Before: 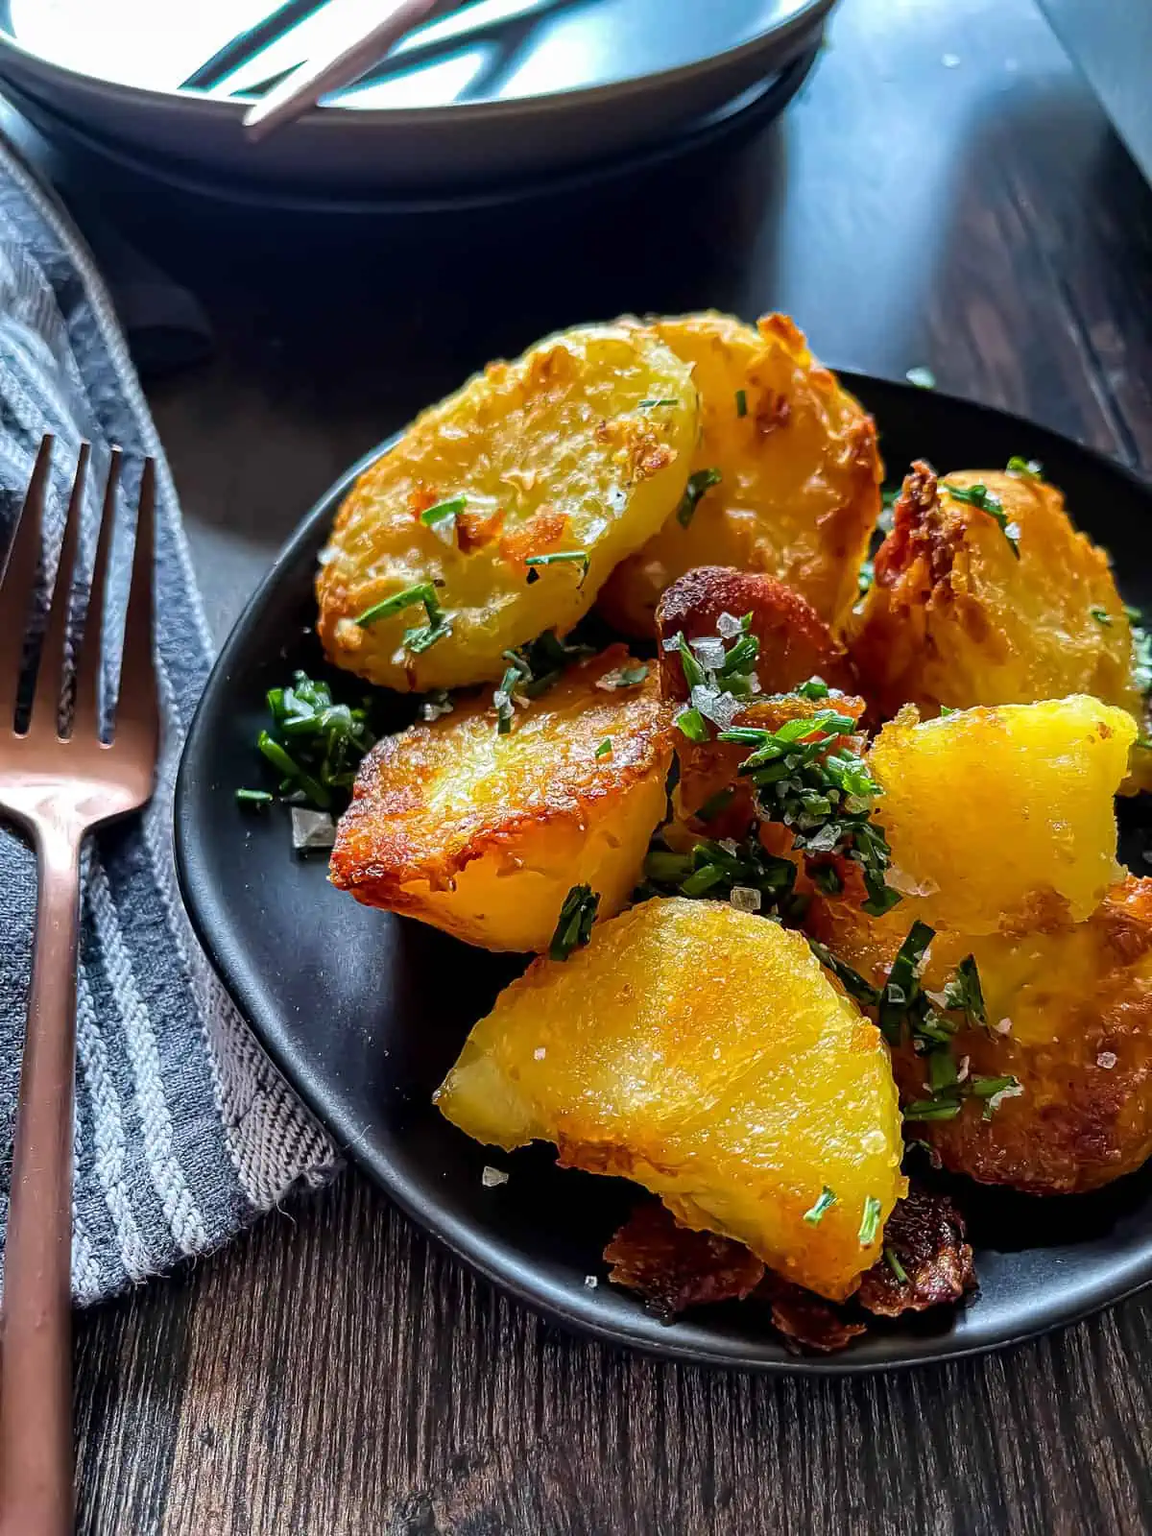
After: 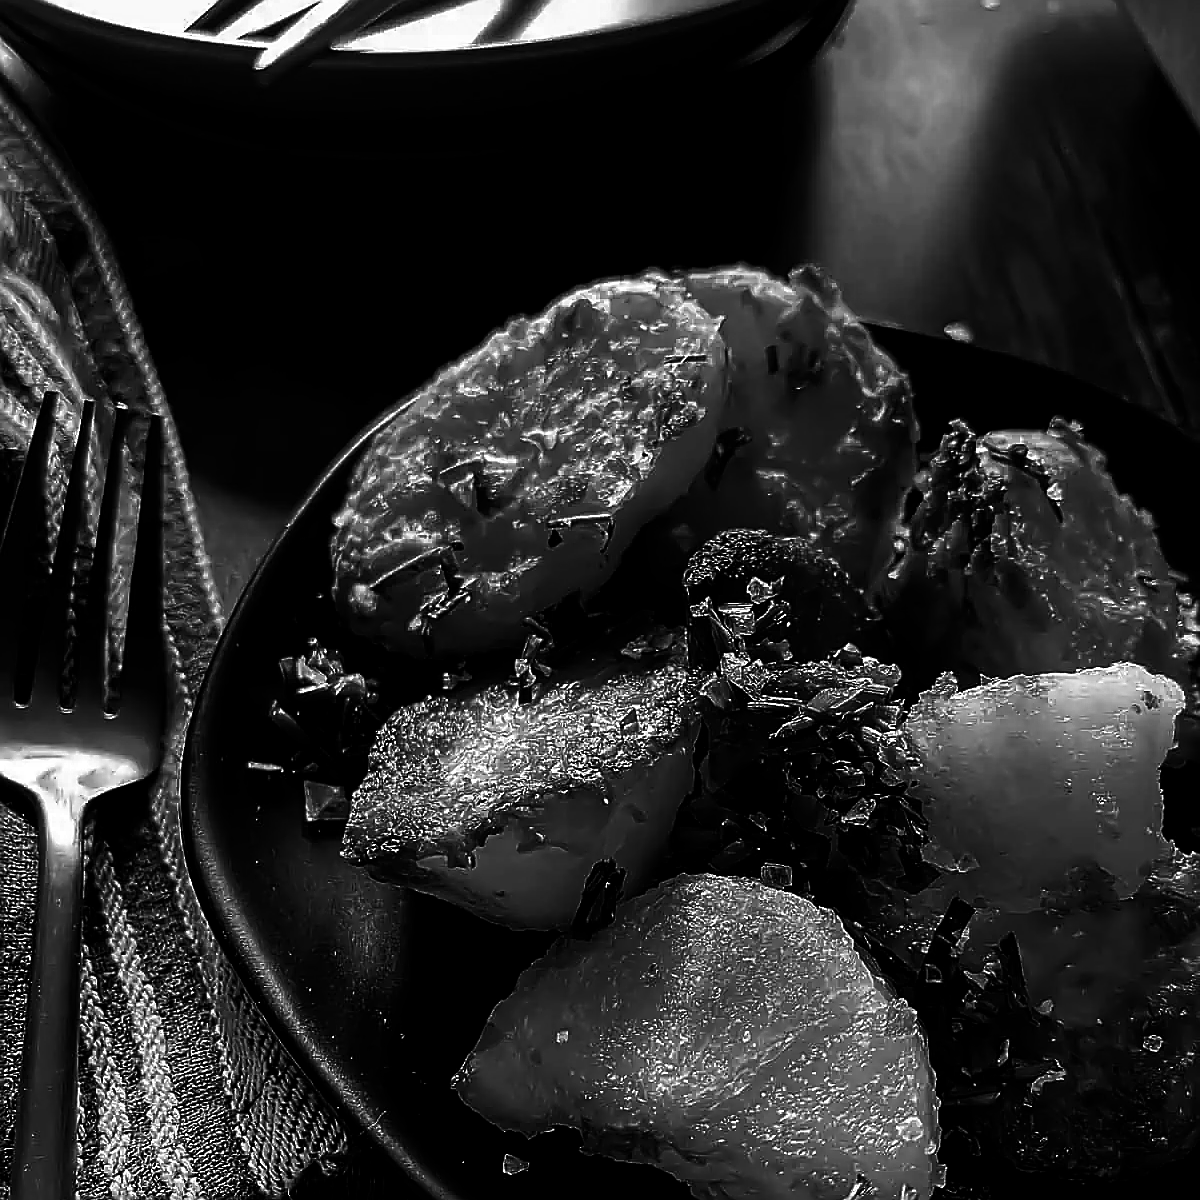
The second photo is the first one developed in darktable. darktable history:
contrast brightness saturation: contrast 0.02, brightness -1, saturation -1
crop: top 3.857%, bottom 21.132%
sharpen: radius 1.4, amount 1.25, threshold 0.7
